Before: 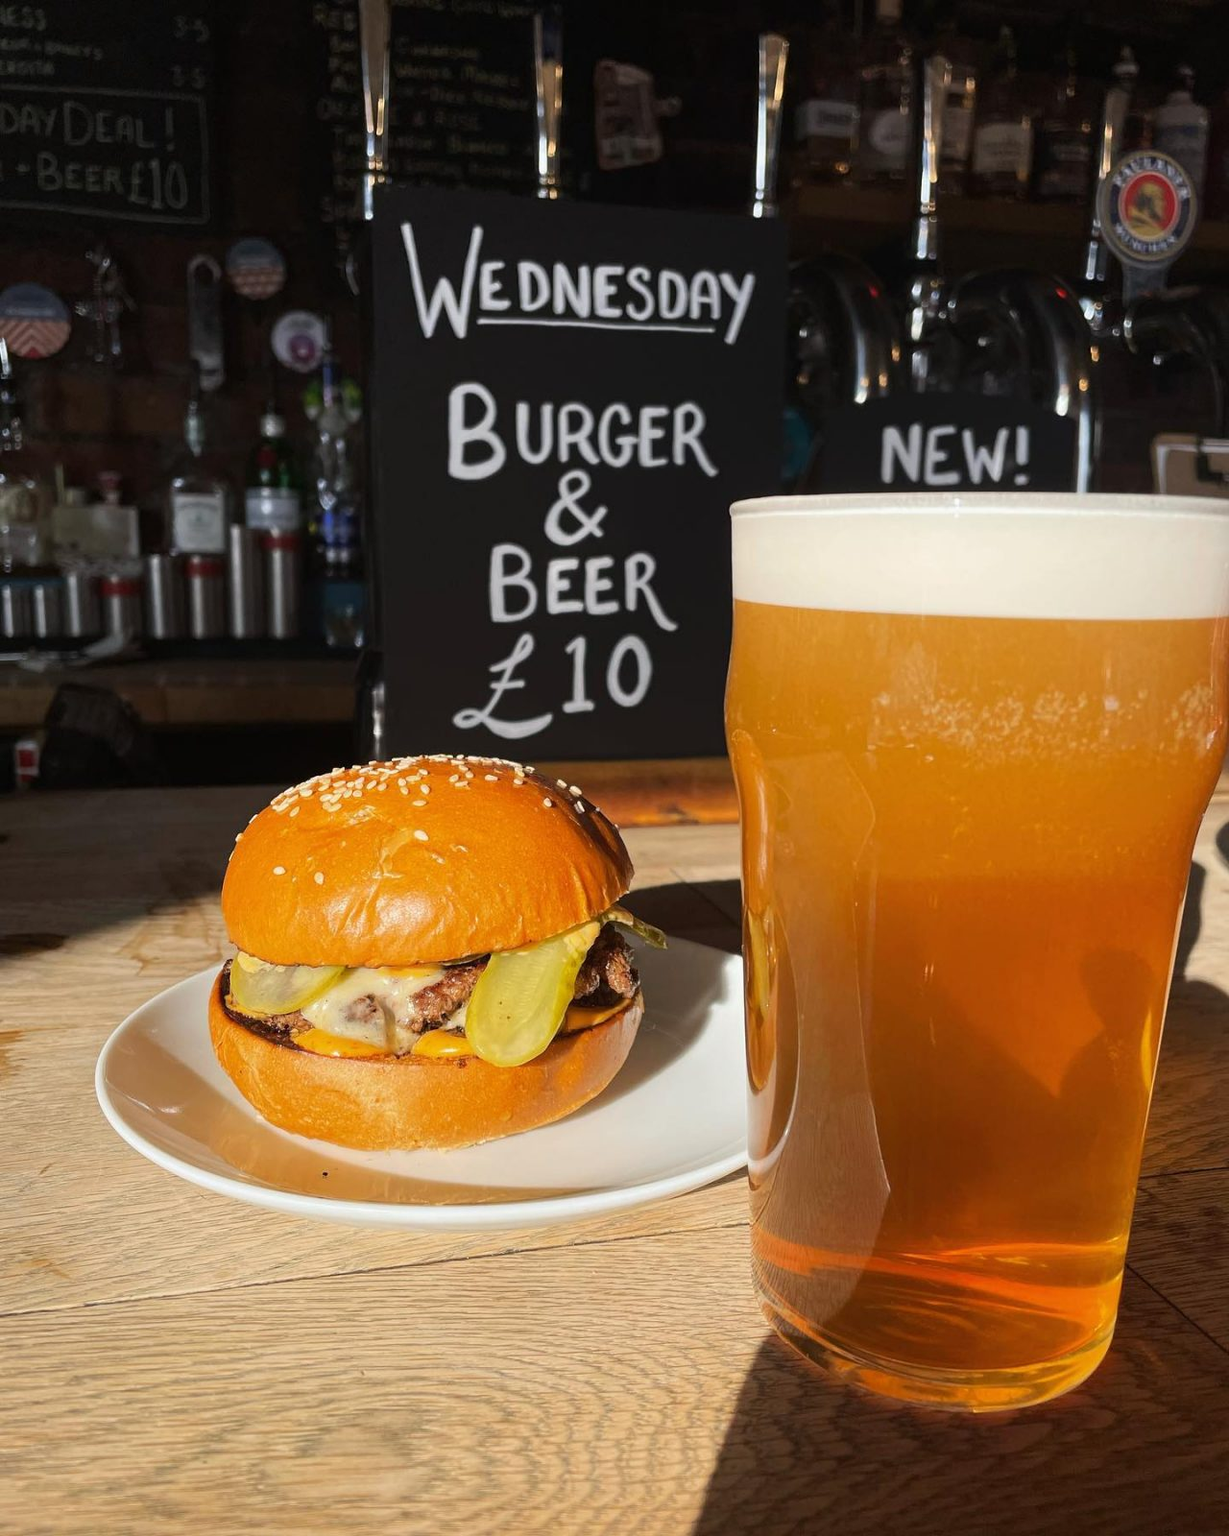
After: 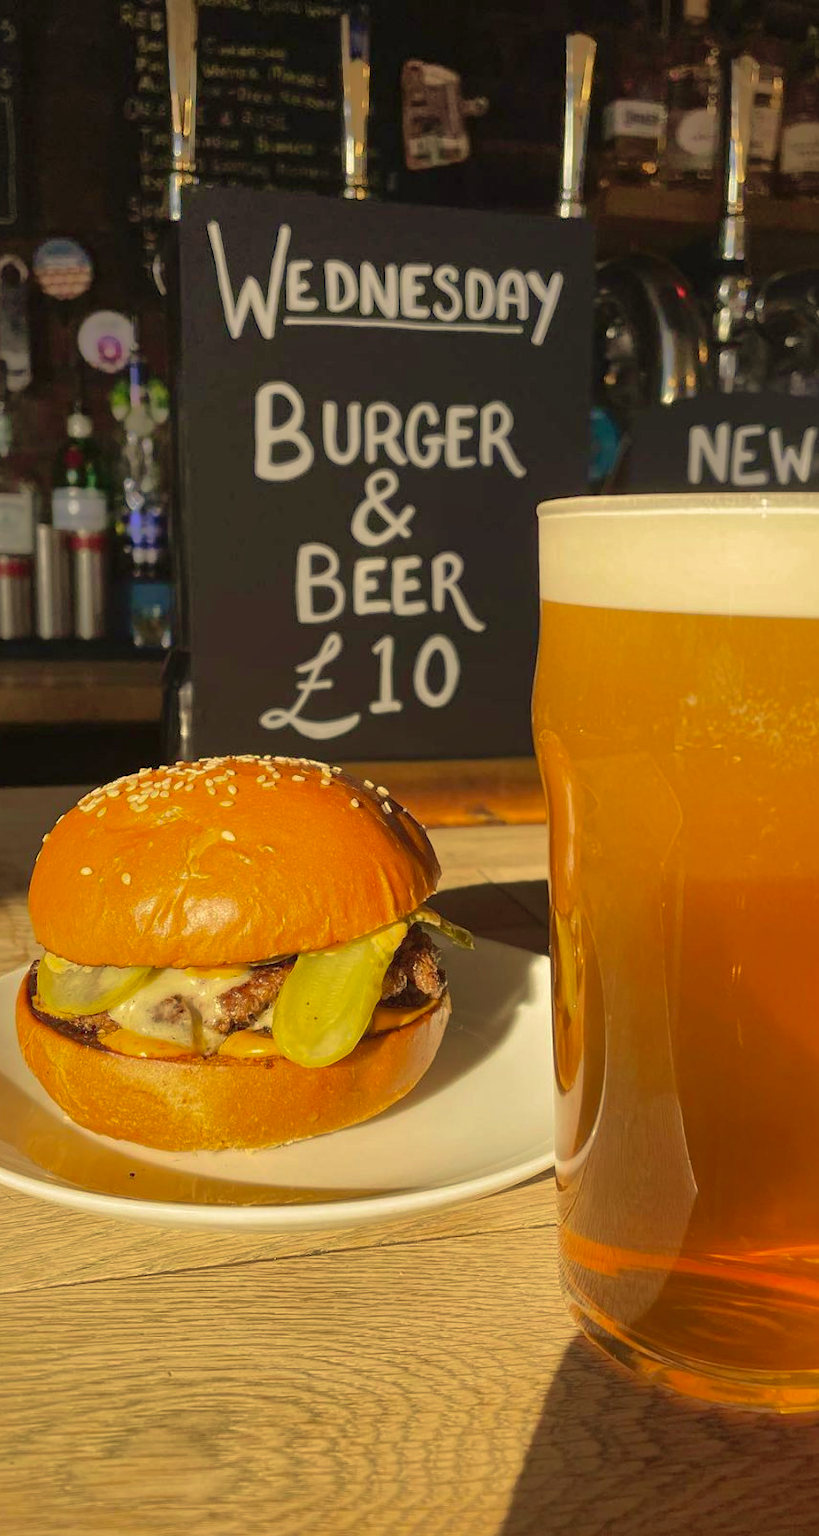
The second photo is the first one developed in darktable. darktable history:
velvia: strength 36.57%
crop and rotate: left 15.754%, right 17.579%
tone equalizer: on, module defaults
color correction: highlights a* 2.72, highlights b* 22.8
shadows and highlights: shadows 60, highlights -60
